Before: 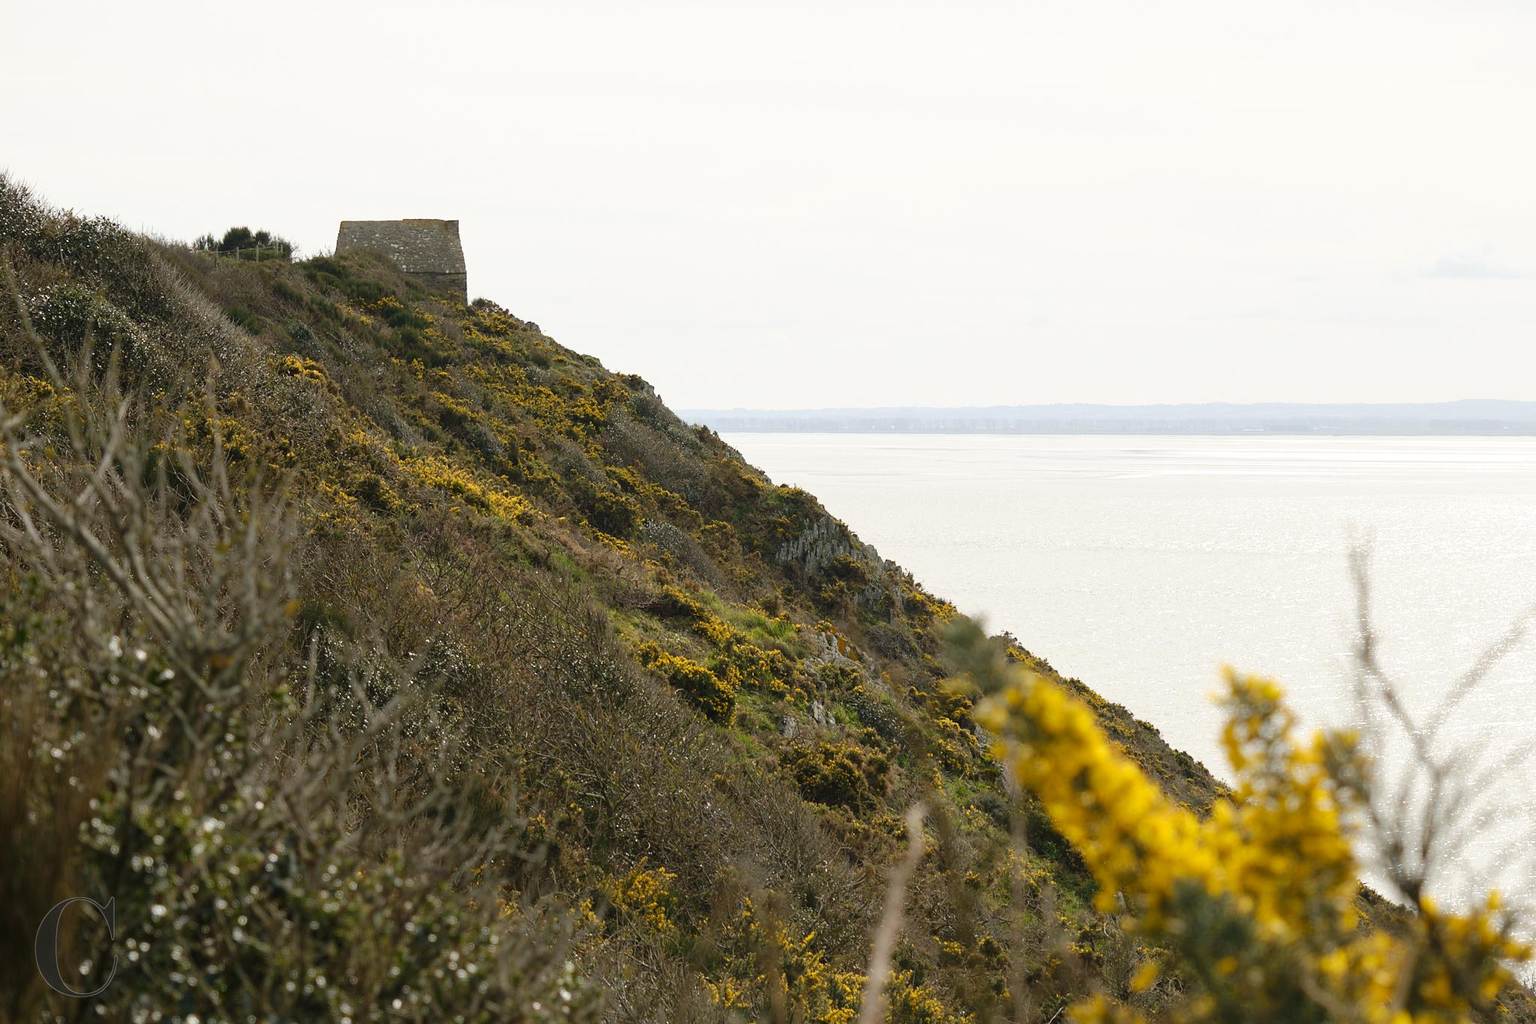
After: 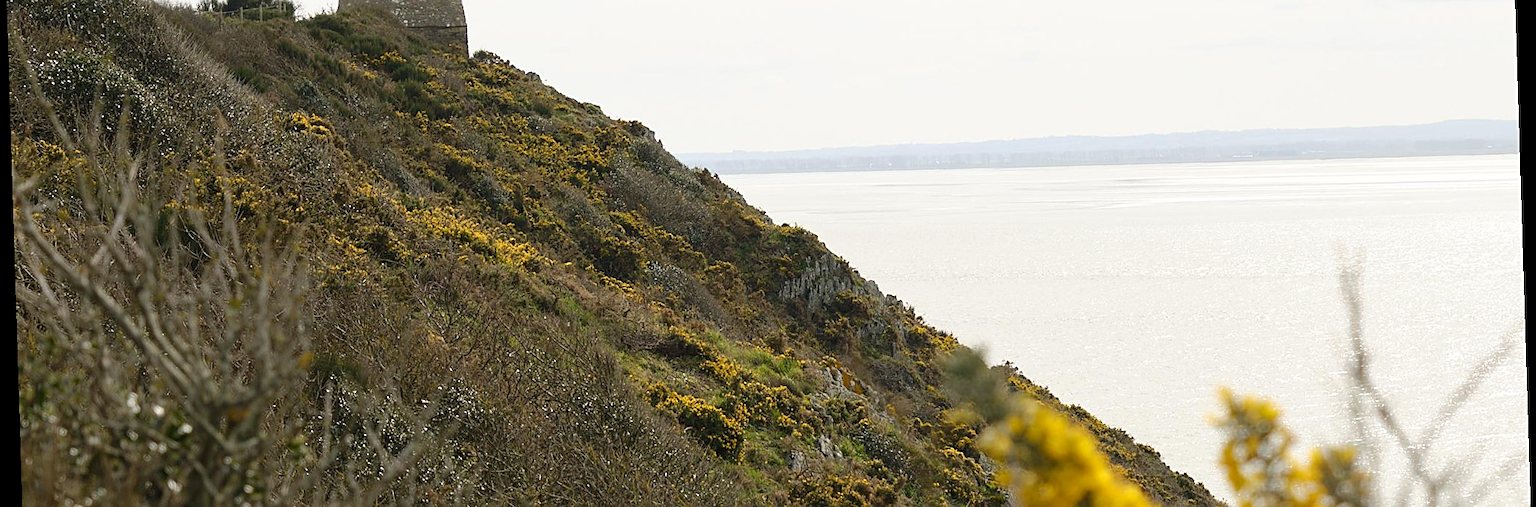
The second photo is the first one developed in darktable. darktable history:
sharpen: on, module defaults
rotate and perspective: rotation -1.77°, lens shift (horizontal) 0.004, automatic cropping off
crop and rotate: top 26.056%, bottom 25.543%
